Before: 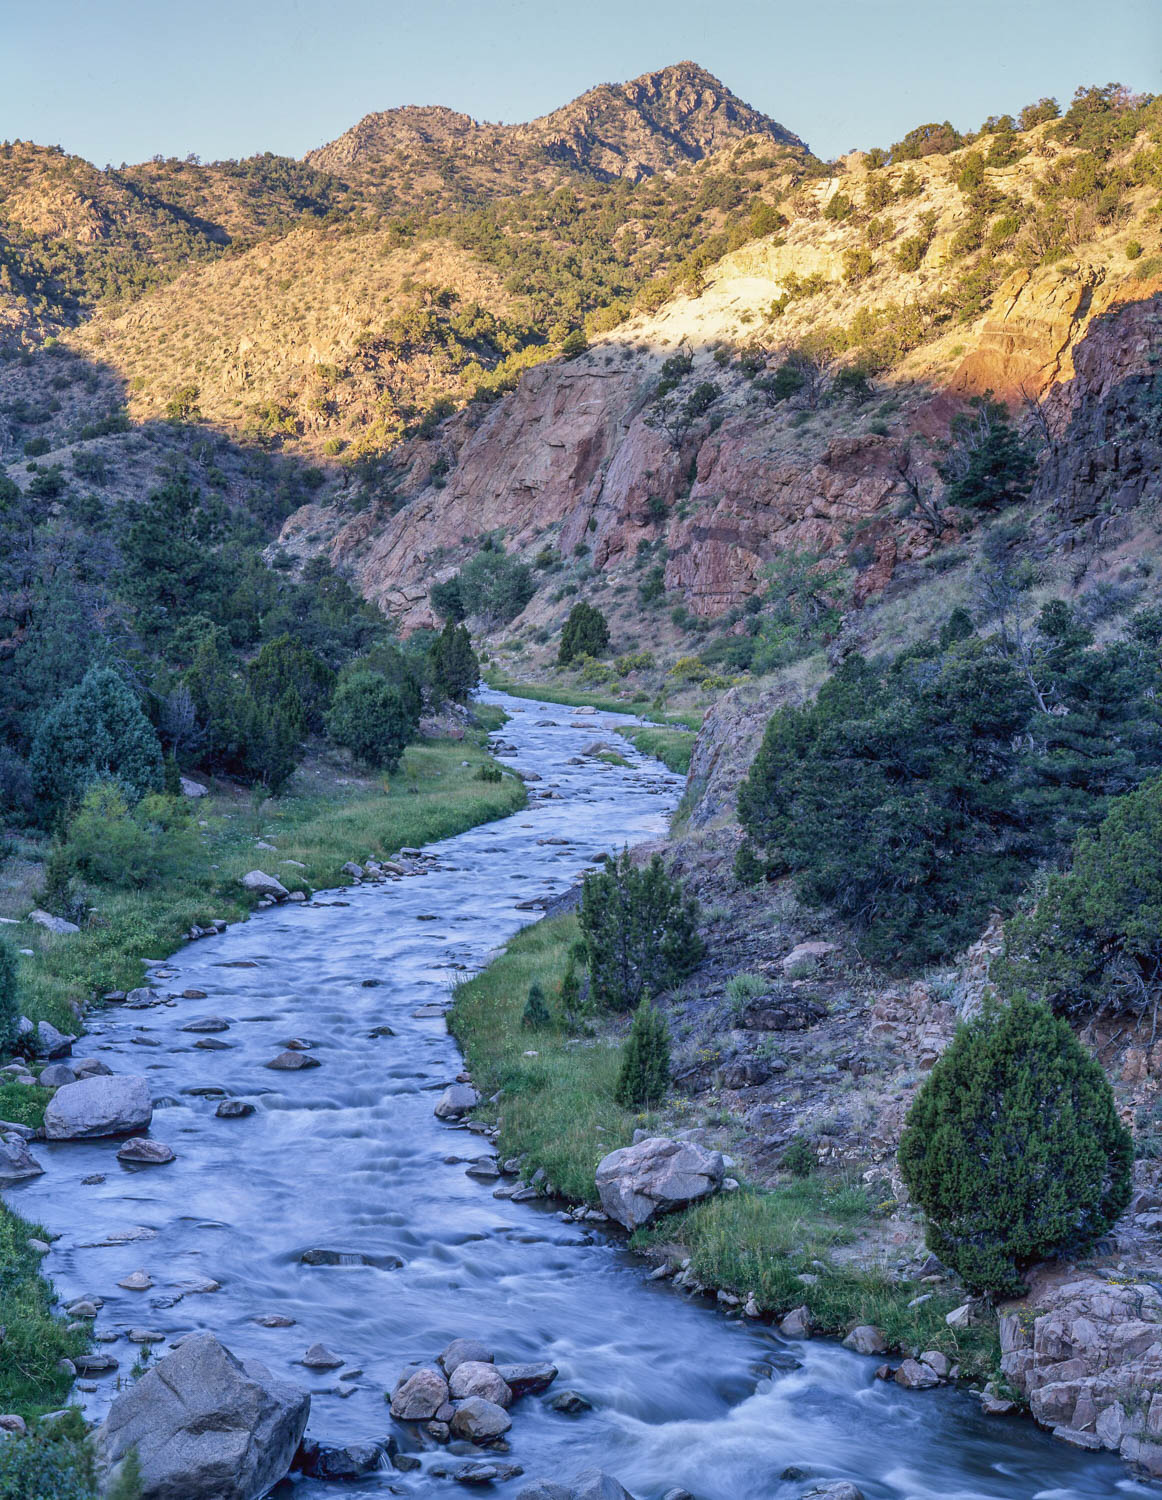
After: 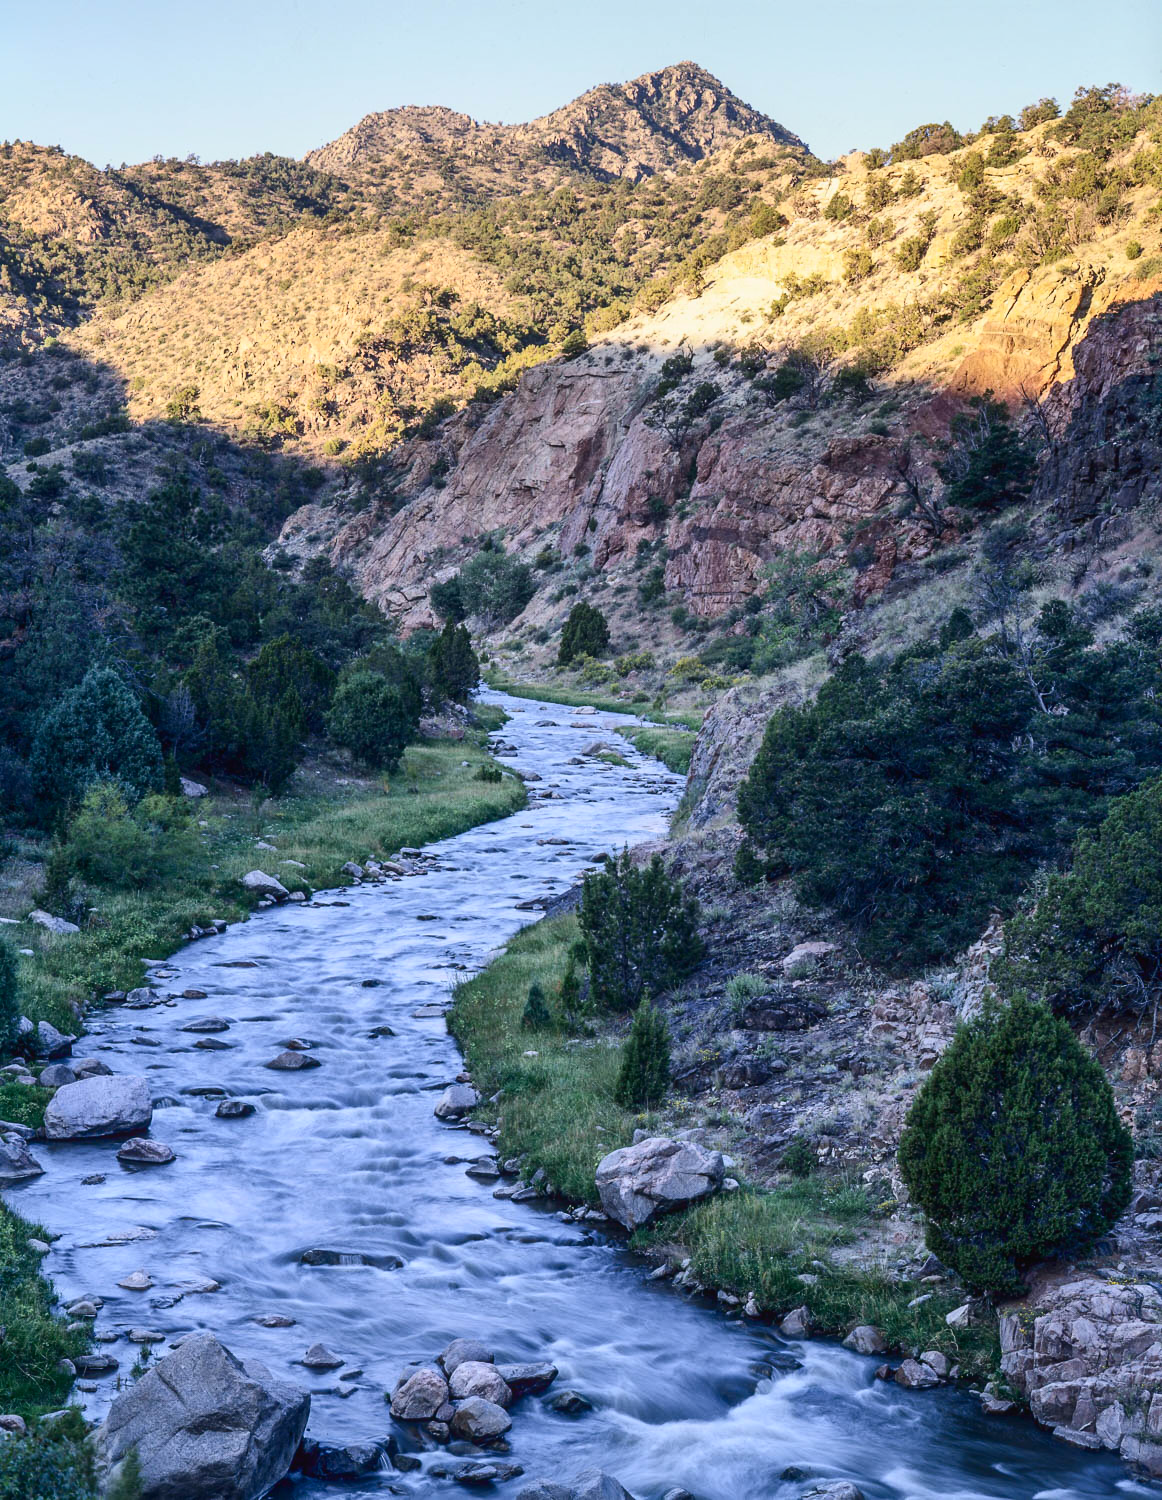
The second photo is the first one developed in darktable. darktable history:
contrast brightness saturation: contrast 0.298
contrast equalizer: octaves 7, y [[0.6 ×6], [0.55 ×6], [0 ×6], [0 ×6], [0 ×6]], mix -0.293
